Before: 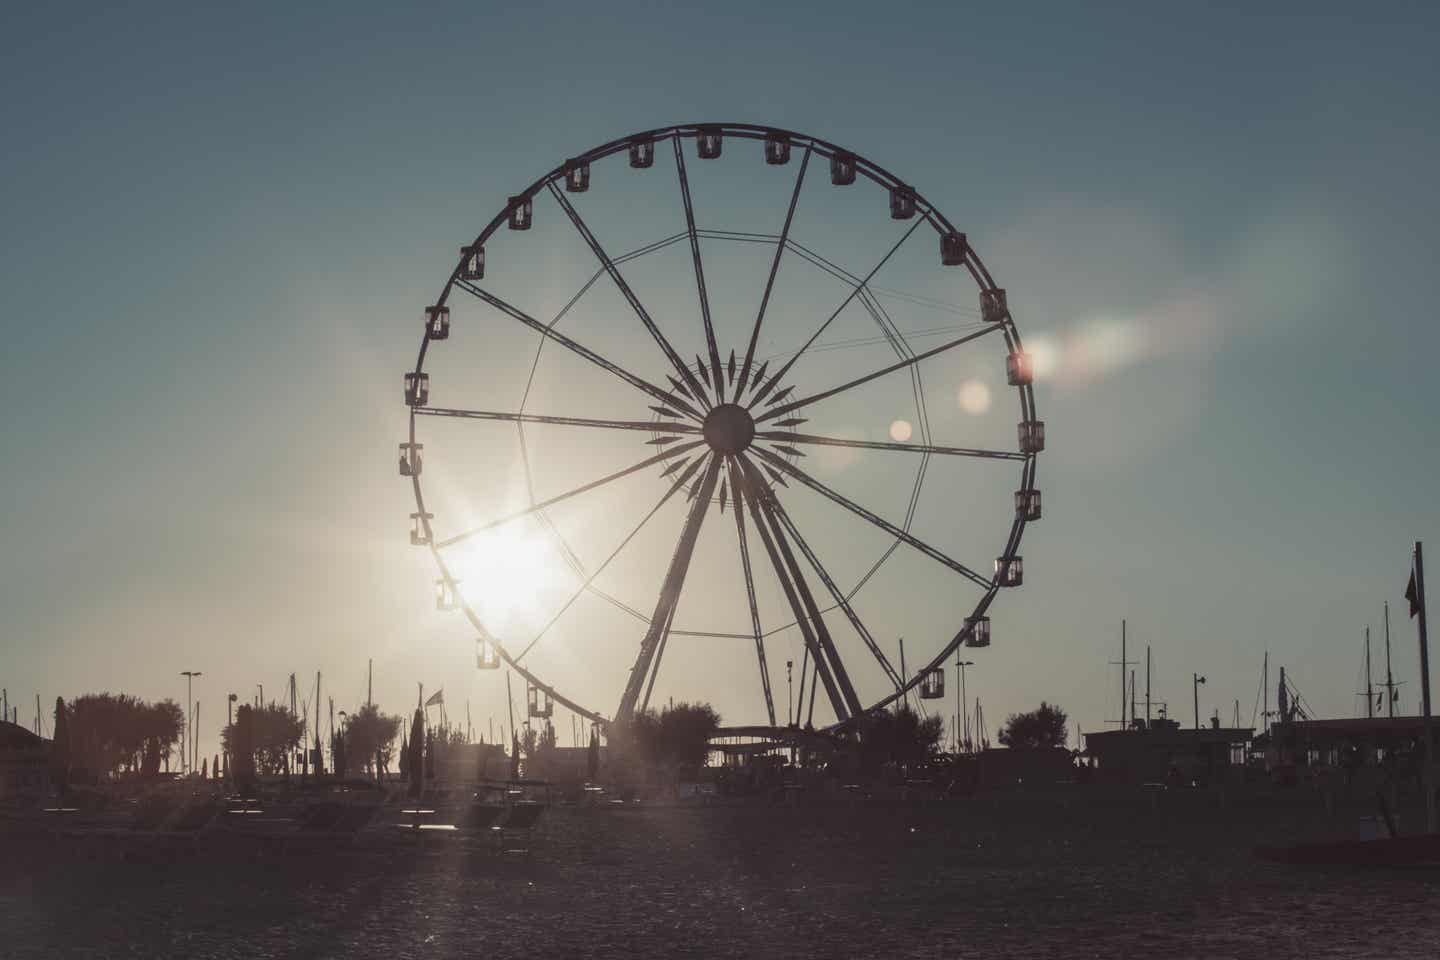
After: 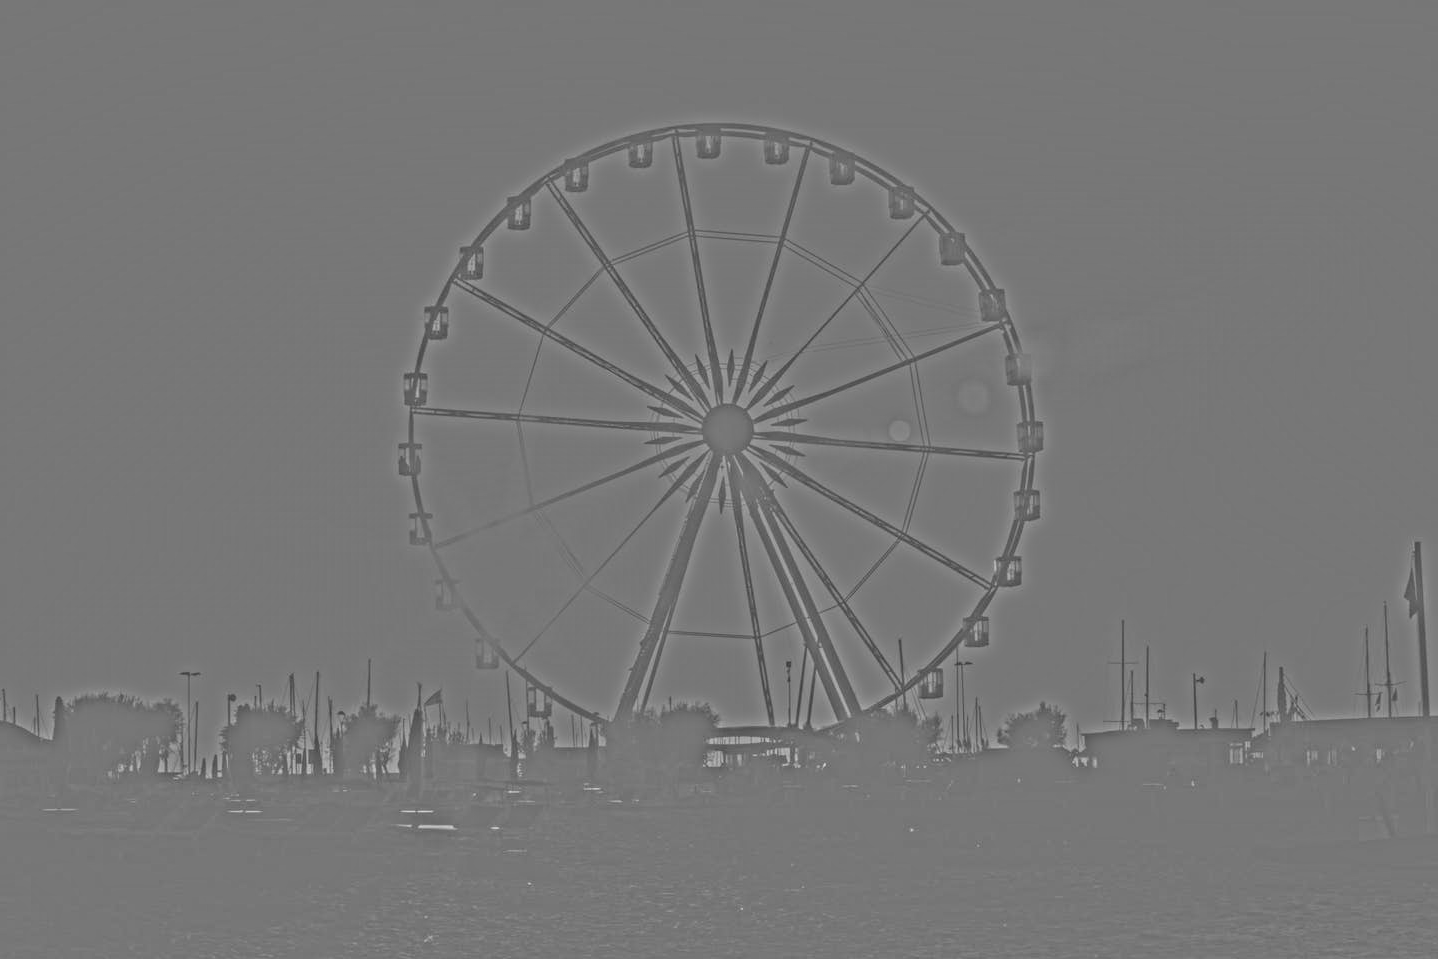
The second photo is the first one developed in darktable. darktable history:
highpass: sharpness 25.84%, contrast boost 14.94%
white balance: red 0.978, blue 0.999
crop and rotate: left 0.126%
